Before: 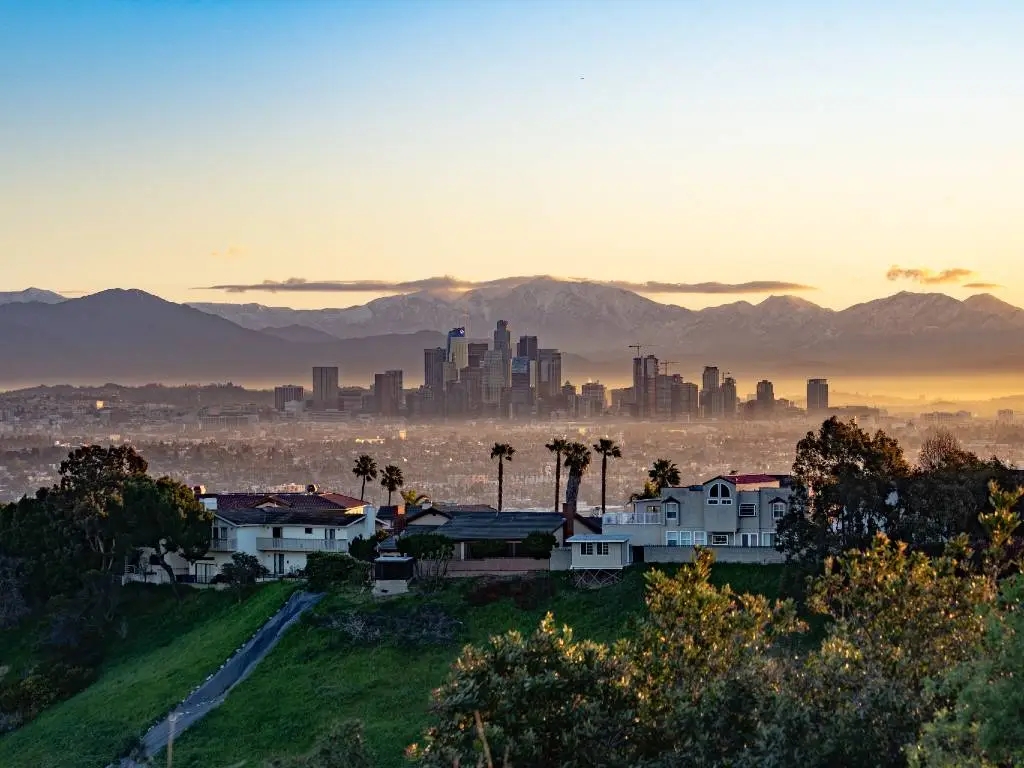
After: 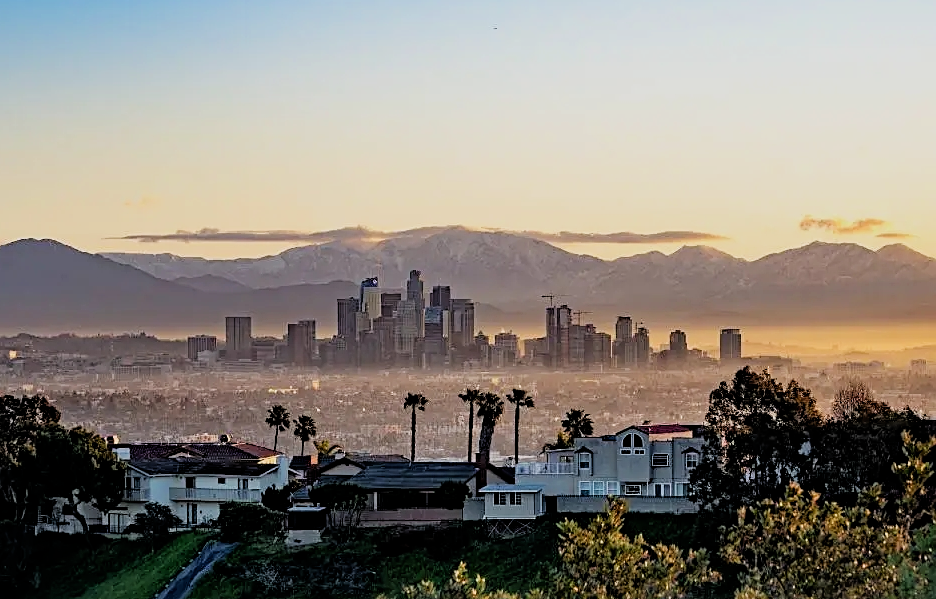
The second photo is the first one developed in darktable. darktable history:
crop: left 8.555%, top 6.623%, bottom 15.362%
sharpen: on, module defaults
filmic rgb: black relative exposure -7.73 EV, white relative exposure 4.4 EV, target black luminance 0%, hardness 3.75, latitude 50.85%, contrast 1.076, highlights saturation mix 9.41%, shadows ↔ highlights balance -0.246%
color balance rgb: power › luminance 3.187%, power › hue 233.09°, perceptual saturation grading › global saturation -0.075%, global vibrance 3.137%
